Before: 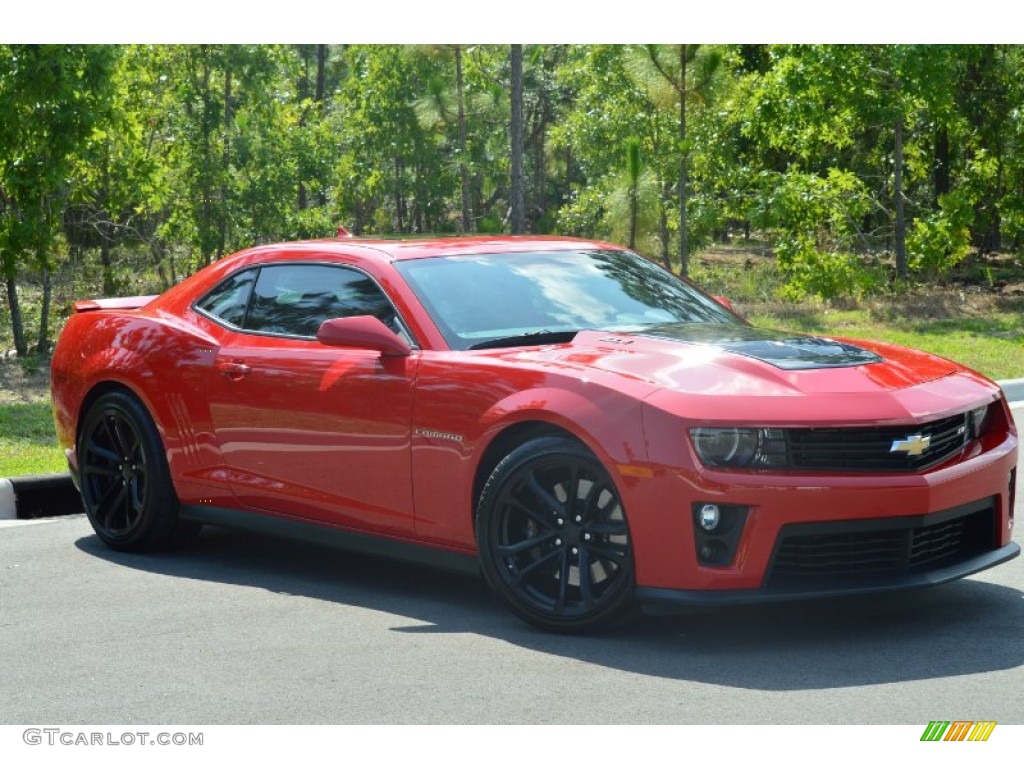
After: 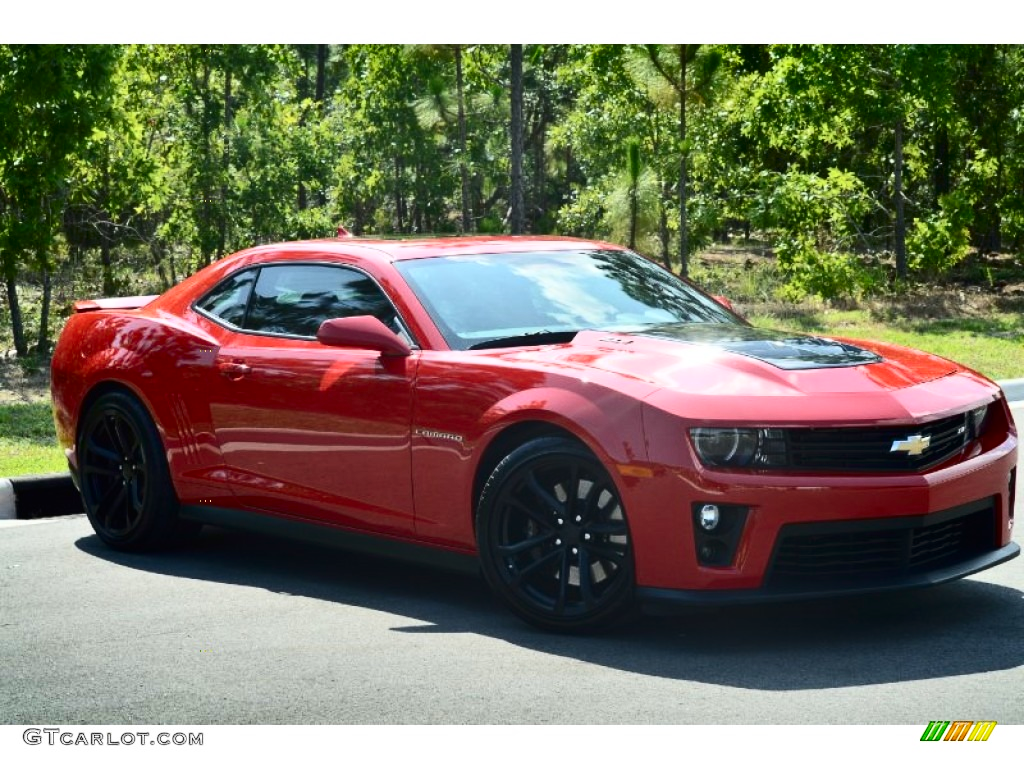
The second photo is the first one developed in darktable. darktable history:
shadows and highlights: radius 108.62, shadows 41.08, highlights -72.35, highlights color adjustment 89.8%, low approximation 0.01, soften with gaussian
contrast brightness saturation: contrast 0.292
